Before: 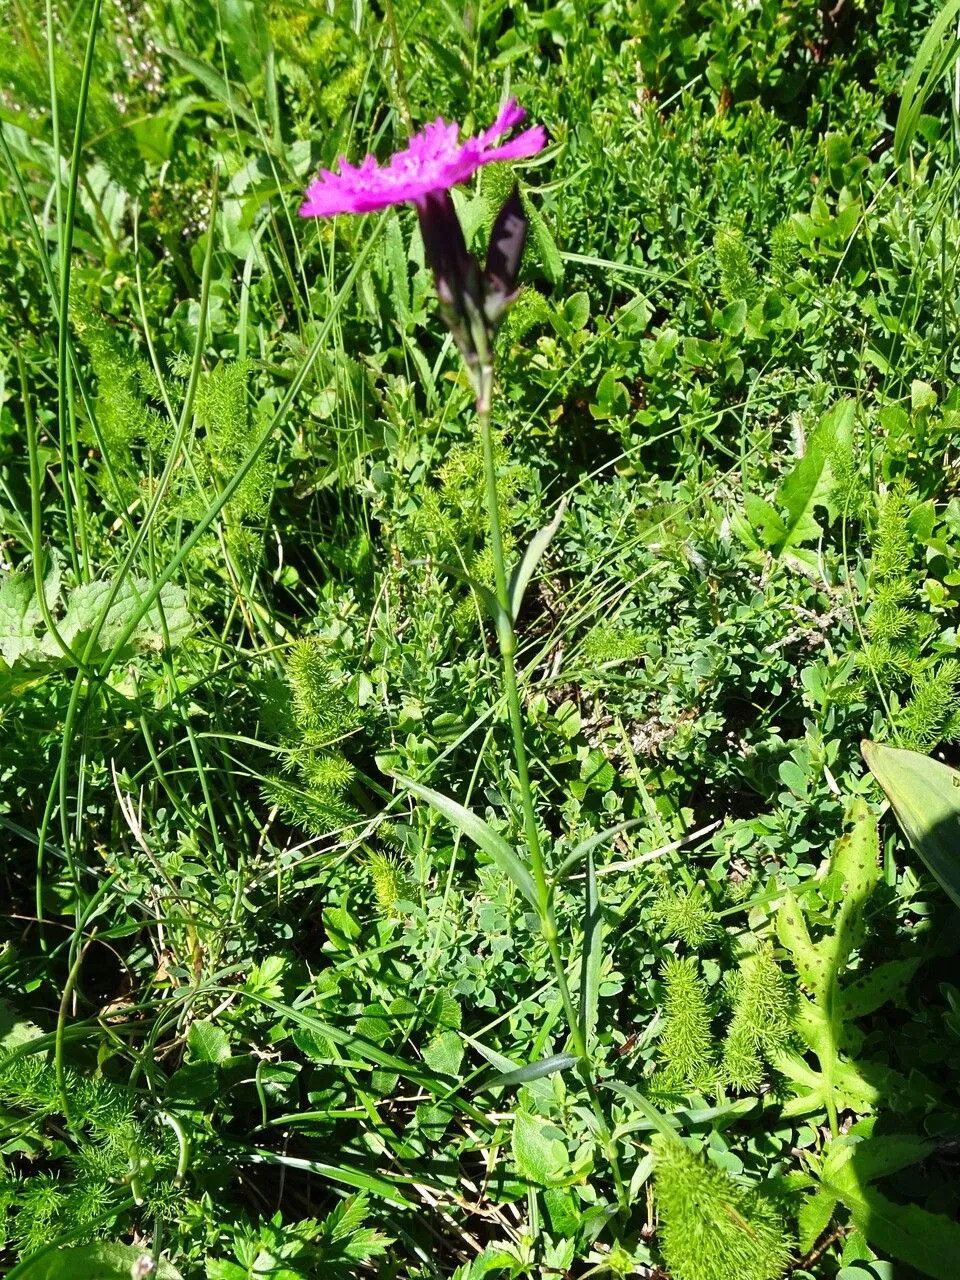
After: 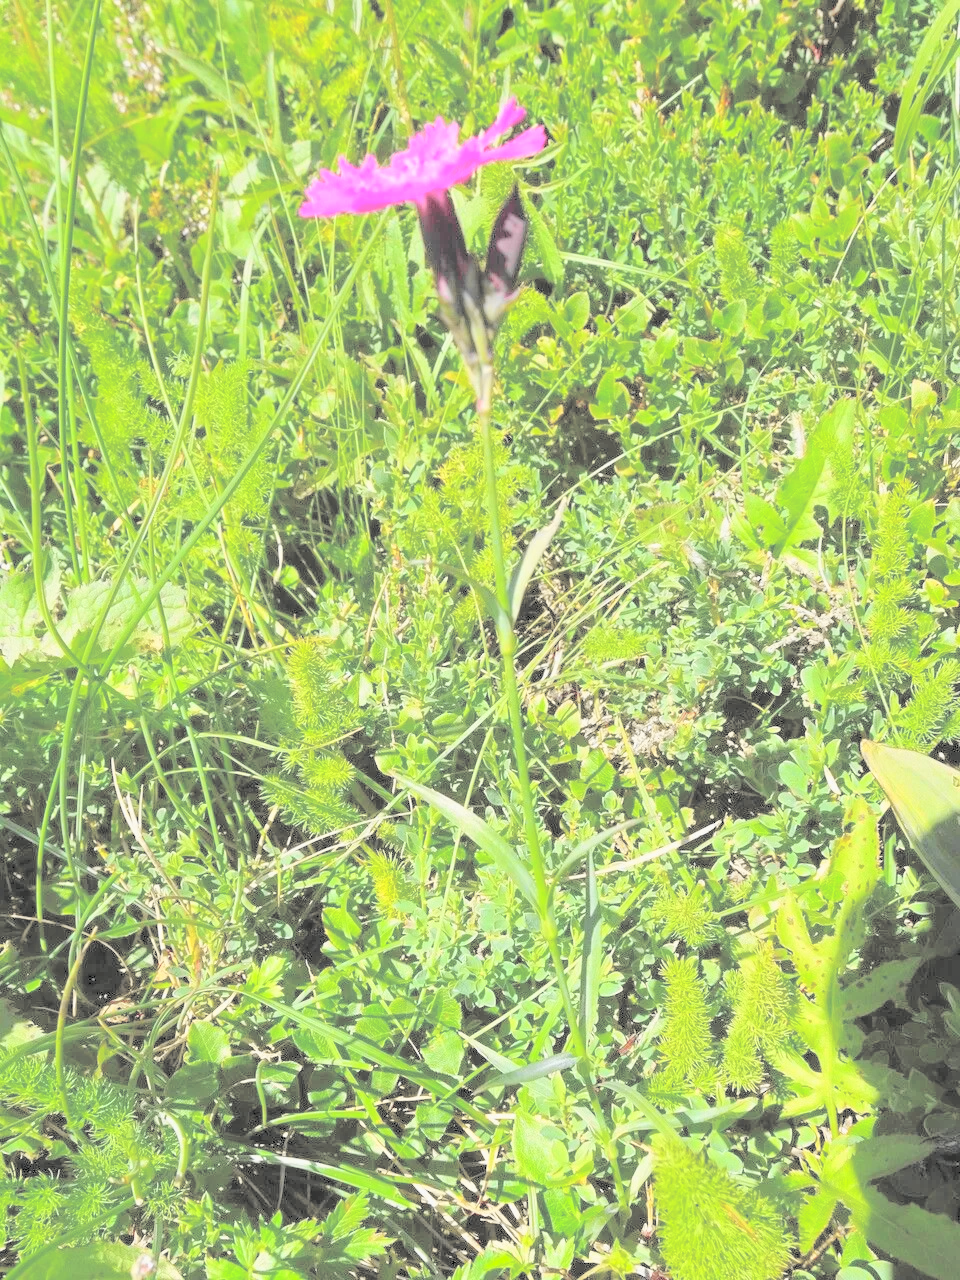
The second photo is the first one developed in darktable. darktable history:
tone curve: curves: ch0 [(0, 0.012) (0.036, 0.035) (0.274, 0.288) (0.504, 0.536) (0.844, 0.84) (1, 0.983)]; ch1 [(0, 0) (0.389, 0.403) (0.462, 0.486) (0.499, 0.498) (0.511, 0.502) (0.536, 0.547) (0.567, 0.588) (0.626, 0.645) (0.749, 0.781) (1, 1)]; ch2 [(0, 0) (0.457, 0.486) (0.5, 0.5) (0.56, 0.551) (0.615, 0.607) (0.704, 0.732) (1, 1)], color space Lab, independent channels, preserve colors none
contrast brightness saturation: brightness 1
